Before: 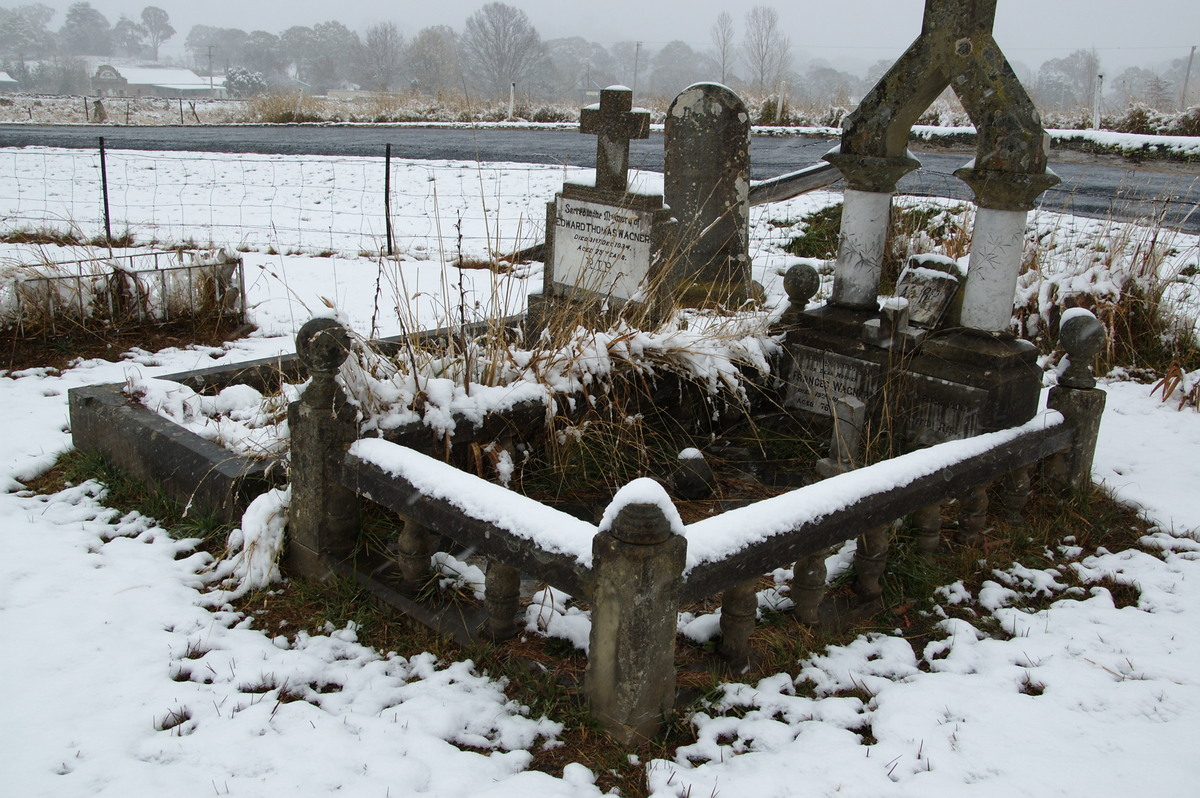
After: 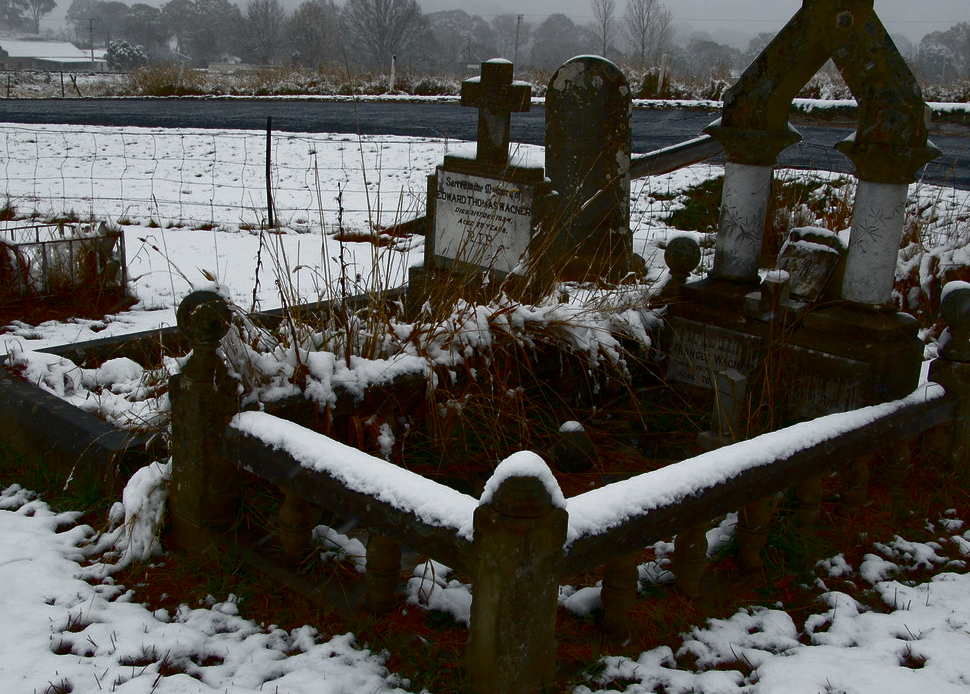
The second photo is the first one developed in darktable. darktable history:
crop: left 9.929%, top 3.475%, right 9.188%, bottom 9.529%
color balance rgb: perceptual saturation grading › global saturation 20%, perceptual saturation grading › highlights -25%, perceptual saturation grading › shadows 50%, global vibrance -25%
rgb curve: curves: ch0 [(0, 0) (0.072, 0.166) (0.217, 0.293) (0.414, 0.42) (1, 1)], compensate middle gray true, preserve colors basic power
contrast brightness saturation: brightness -0.52
